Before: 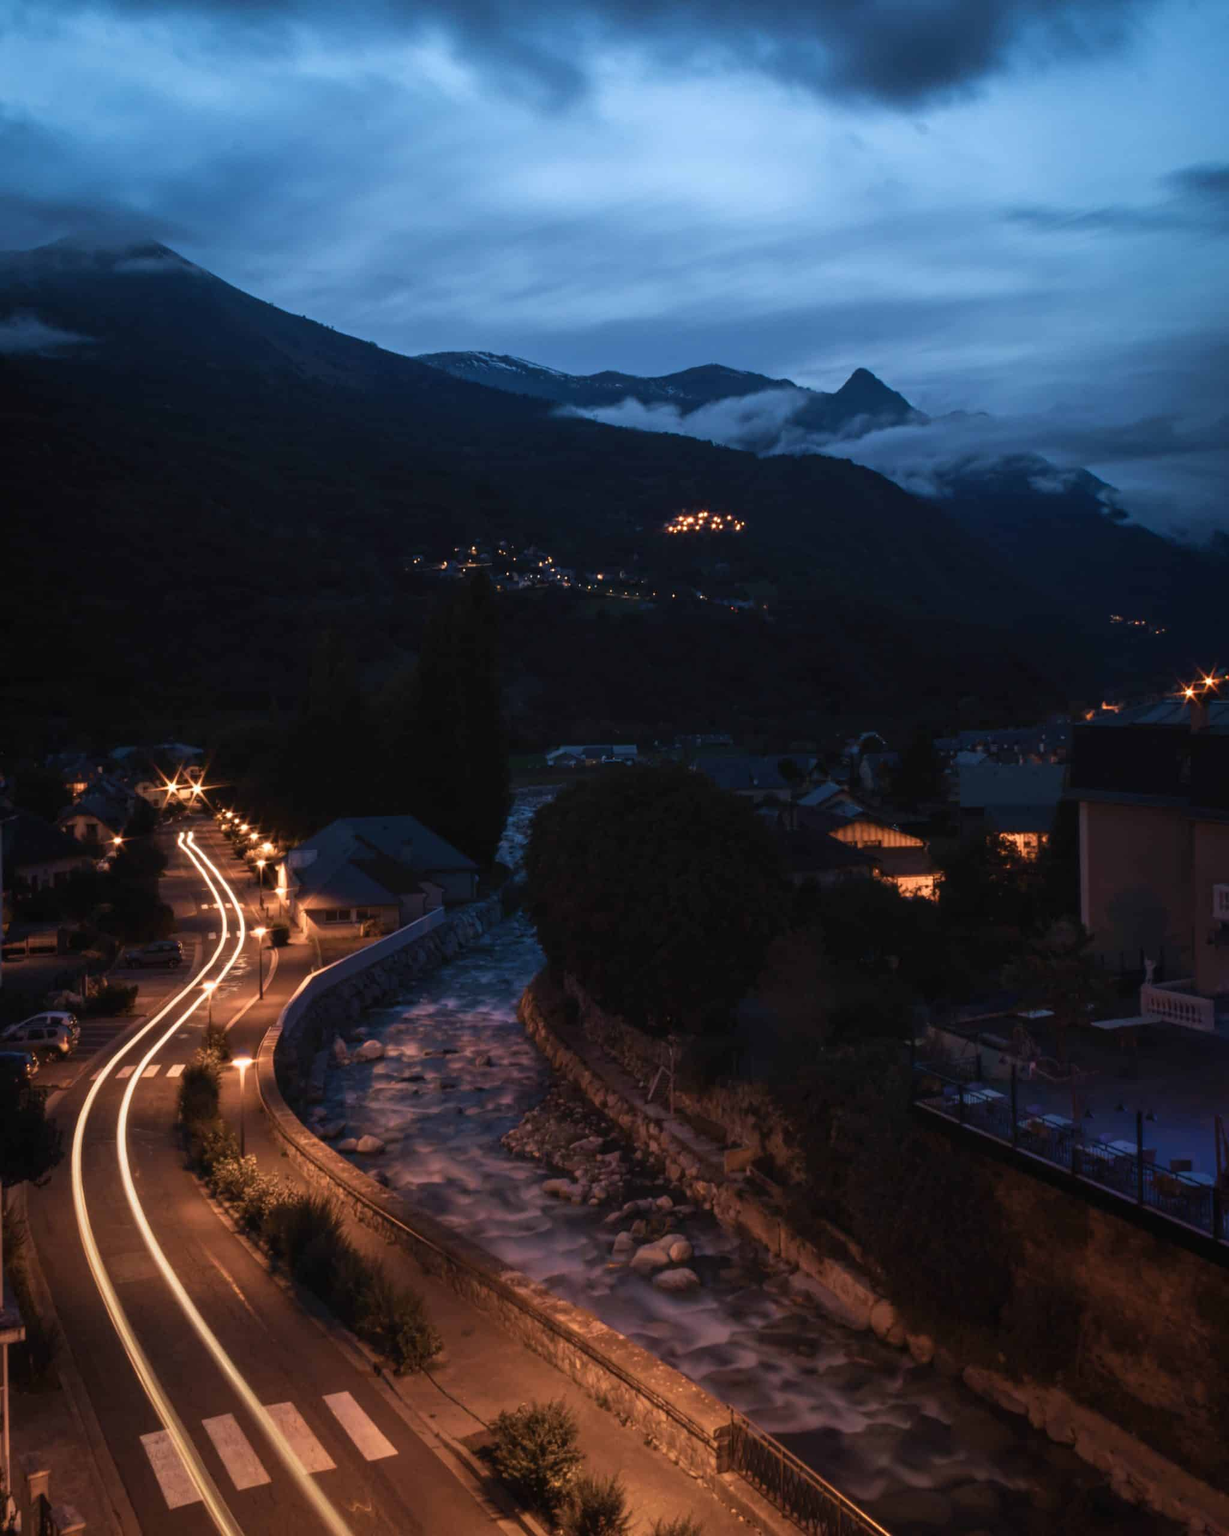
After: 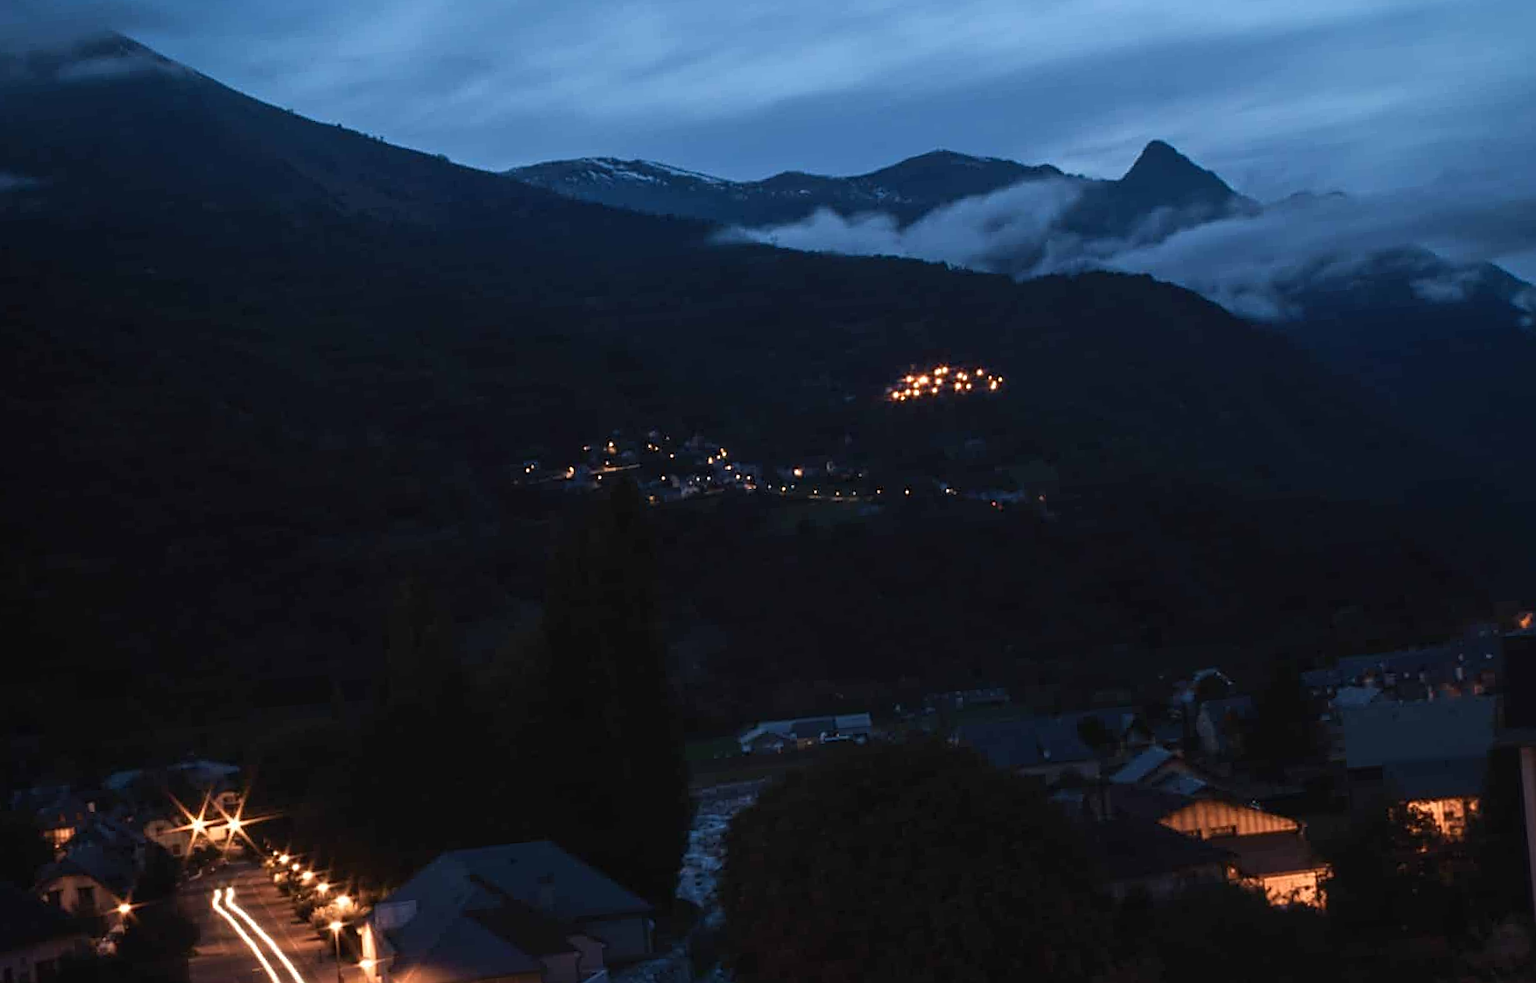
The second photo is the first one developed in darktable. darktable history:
crop: left 7.036%, top 18.398%, right 14.379%, bottom 40.043%
rotate and perspective: rotation -4.25°, automatic cropping off
sharpen: on, module defaults
